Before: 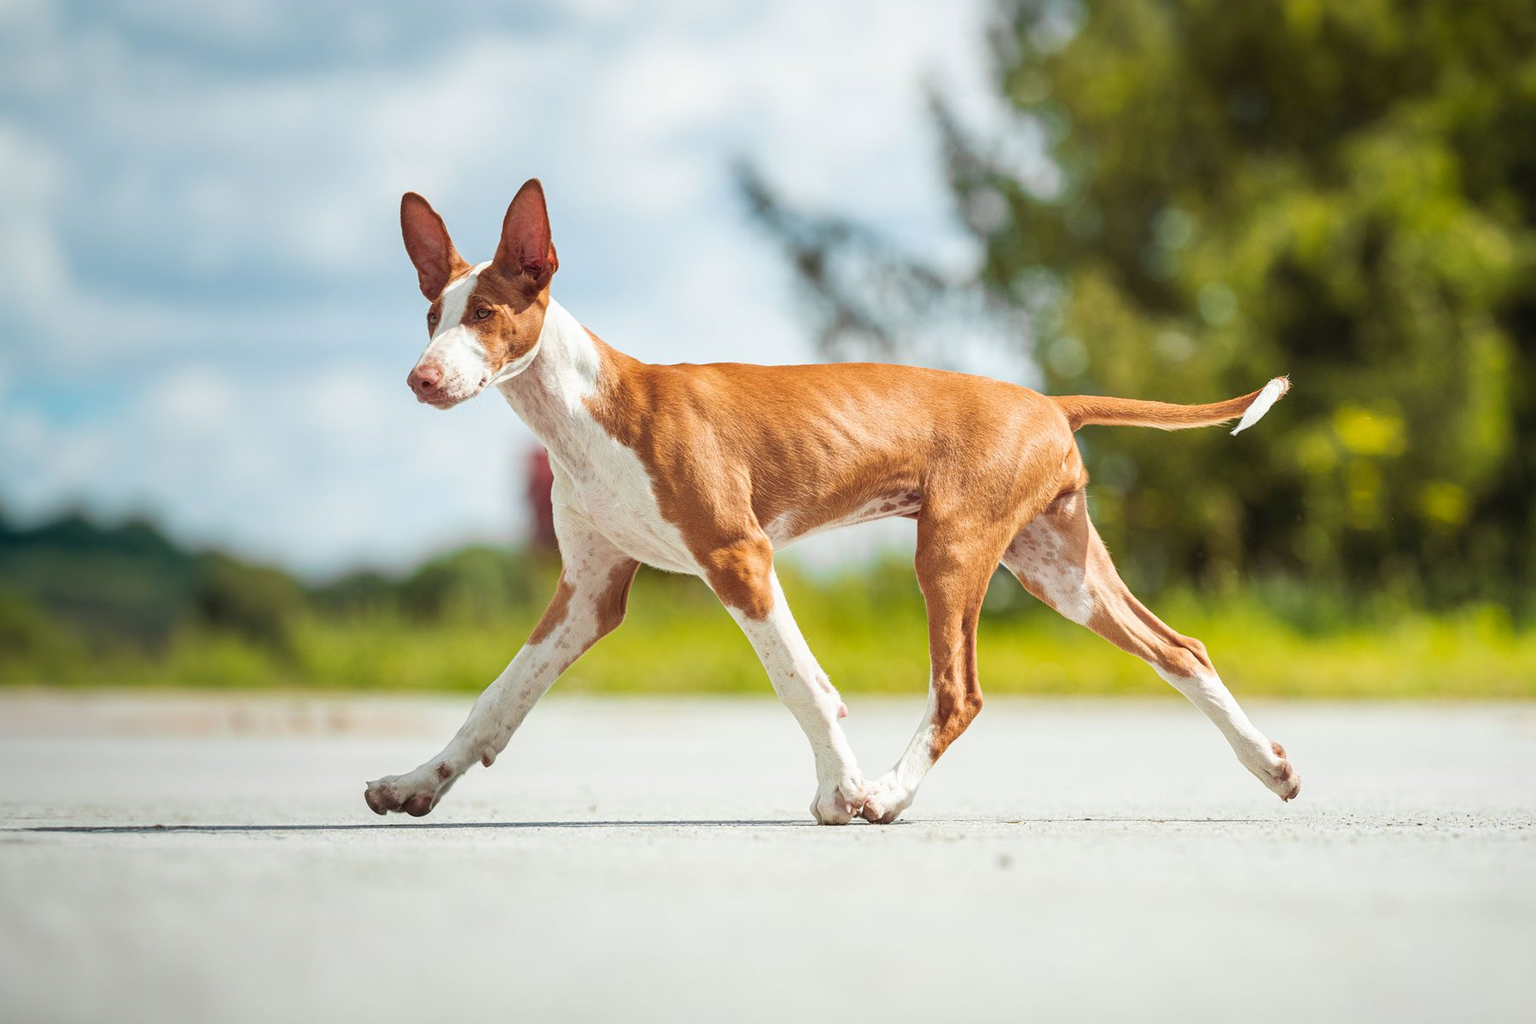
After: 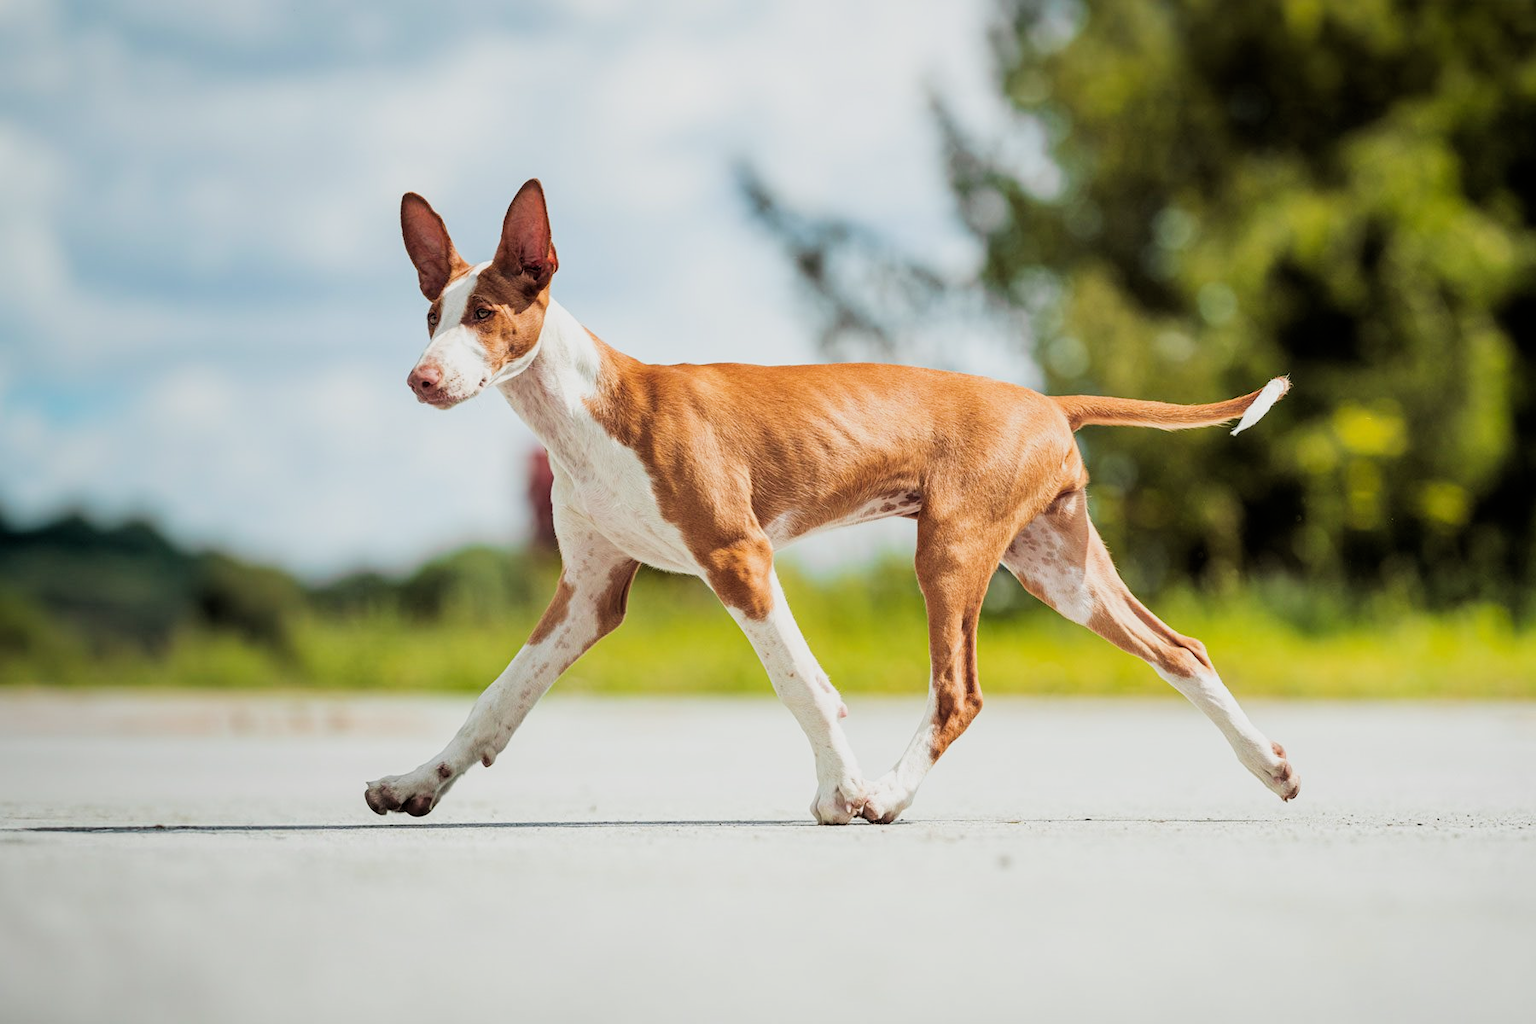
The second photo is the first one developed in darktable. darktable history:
filmic rgb: black relative exposure -5.03 EV, white relative exposure 3.49 EV, hardness 3.16, contrast 1.189, highlights saturation mix -48.99%
